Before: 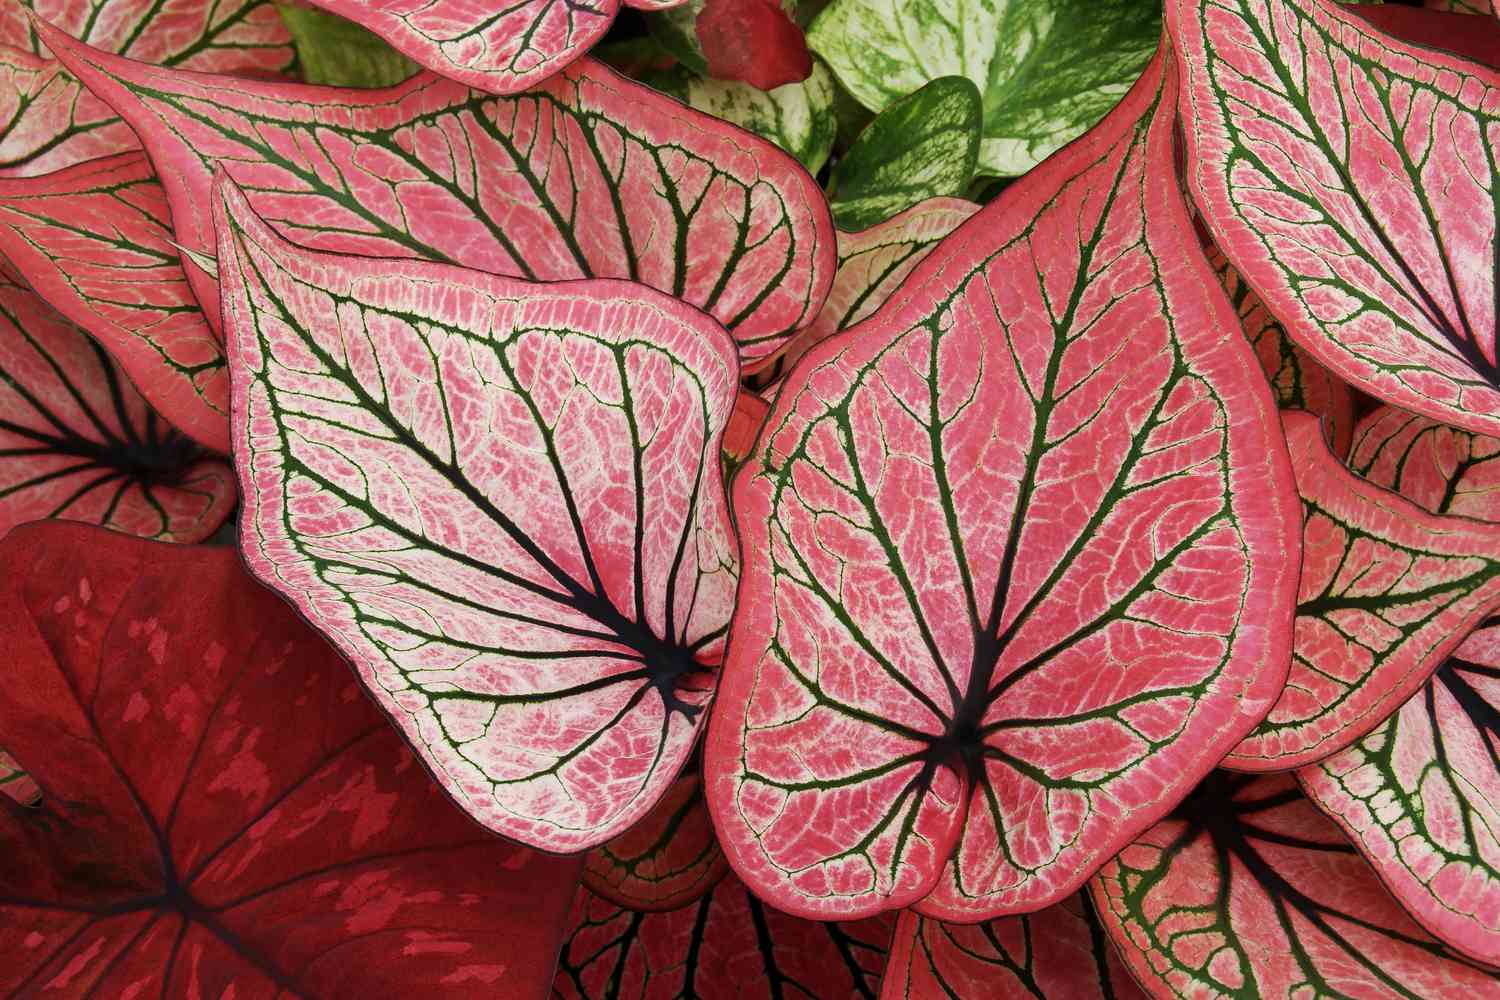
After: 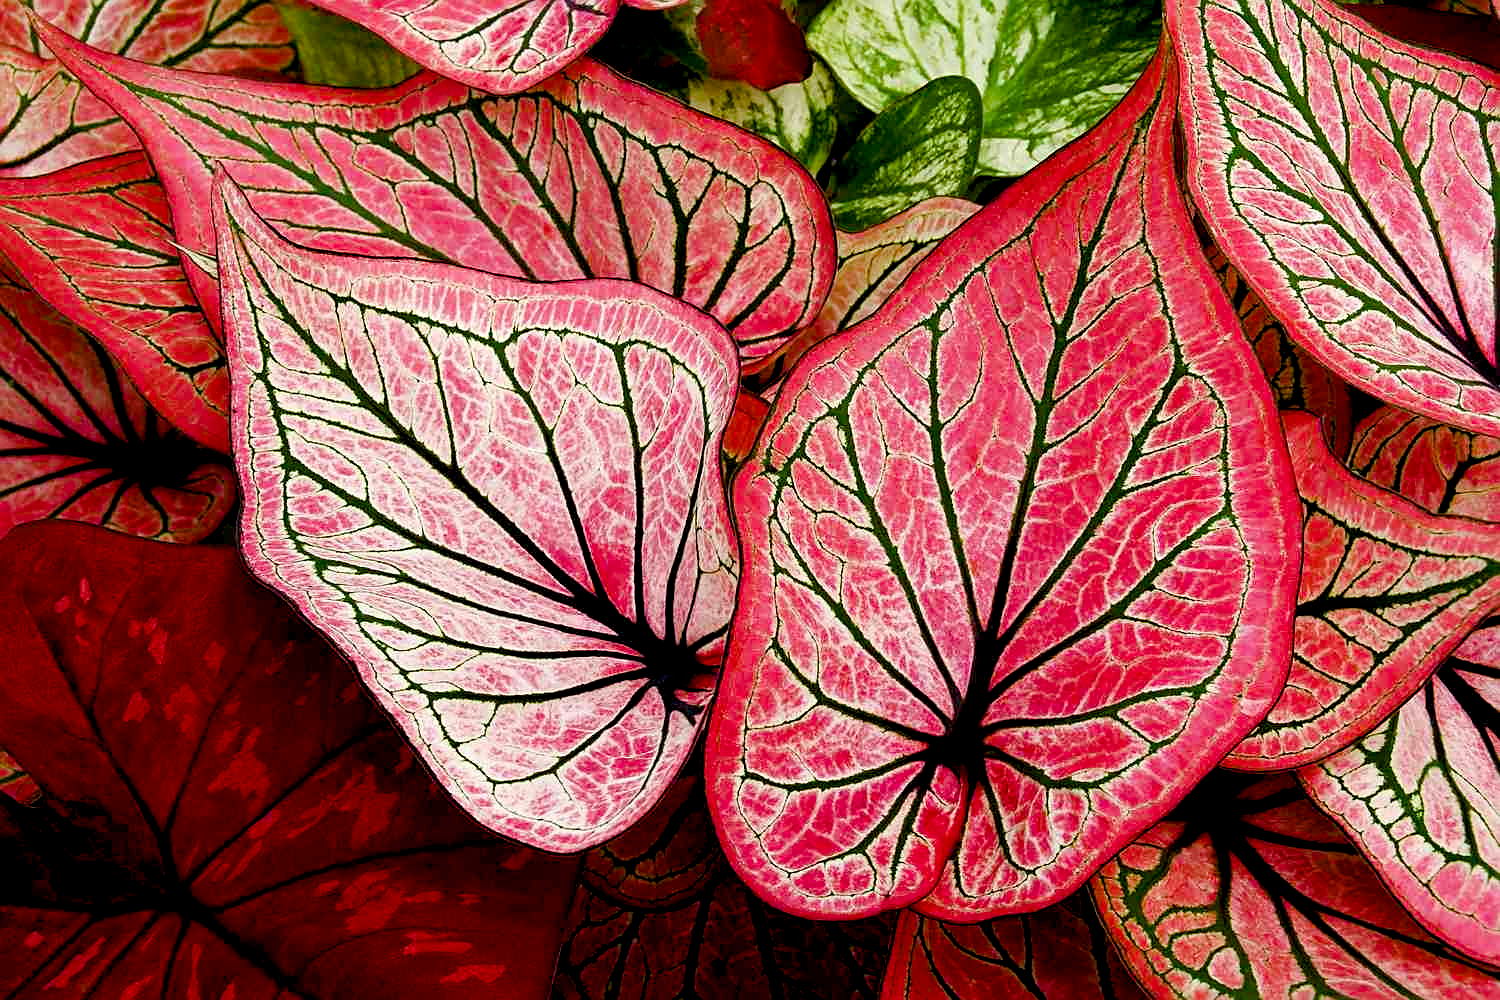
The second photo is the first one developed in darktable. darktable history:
sharpen: on, module defaults
color balance rgb: shadows lift › luminance -9.41%, highlights gain › luminance 17.6%, global offset › luminance -1.45%, perceptual saturation grading › highlights -17.77%, perceptual saturation grading › mid-tones 33.1%, perceptual saturation grading › shadows 50.52%, global vibrance 24.22%
